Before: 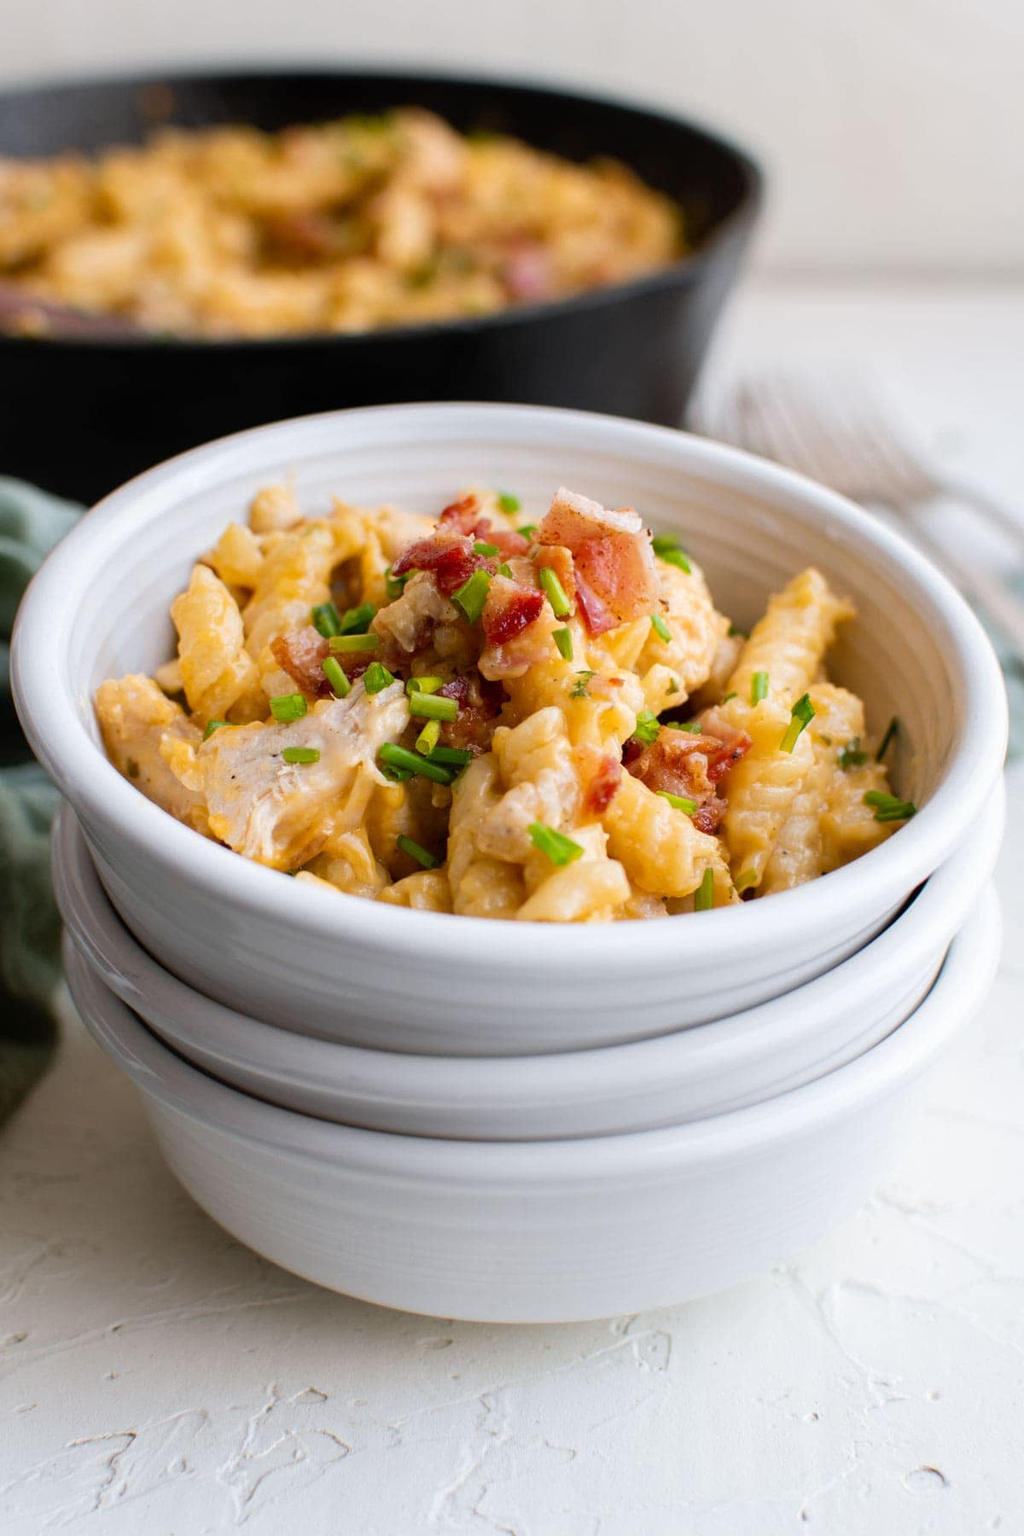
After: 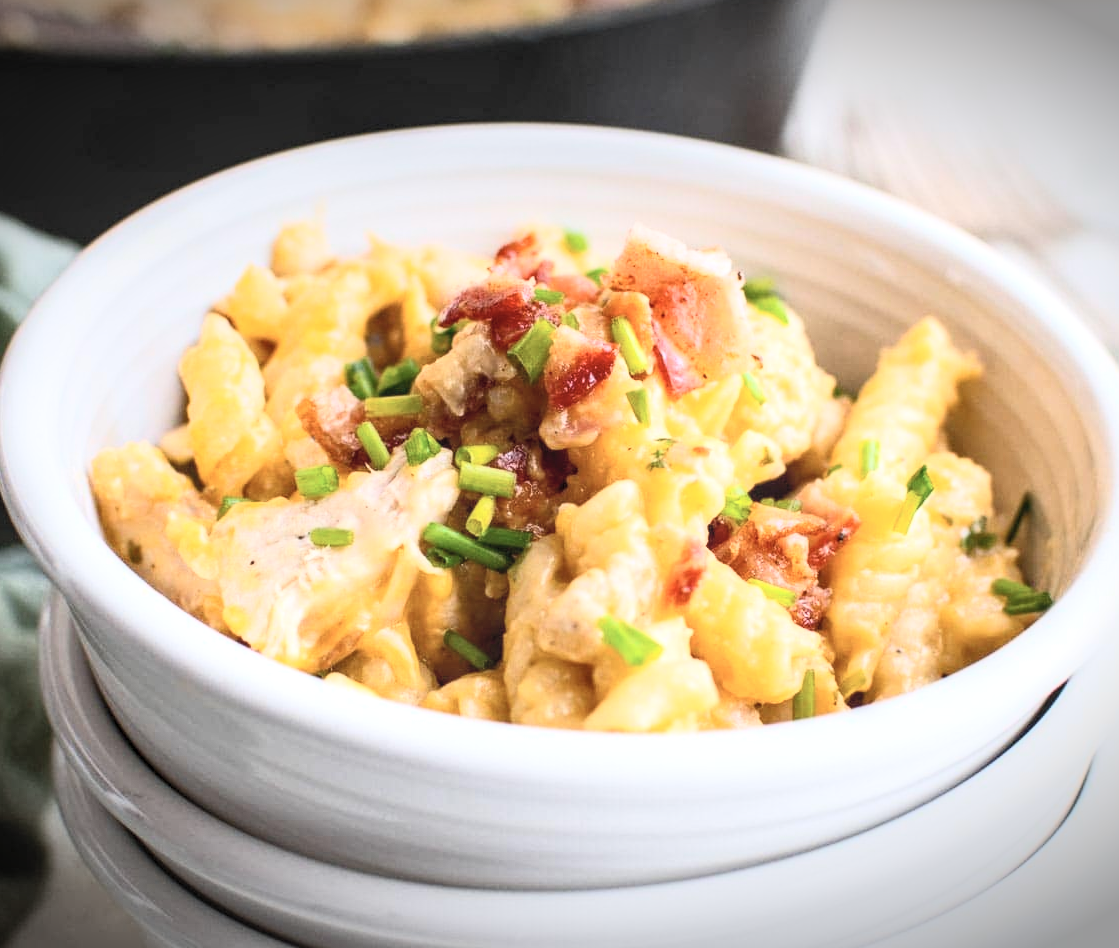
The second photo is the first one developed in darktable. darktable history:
vignetting: fall-off start 99.64%, brightness -0.681, width/height ratio 1.307
contrast brightness saturation: contrast 0.371, brightness 0.544
local contrast: on, module defaults
crop: left 1.786%, top 19.368%, right 4.891%, bottom 27.92%
